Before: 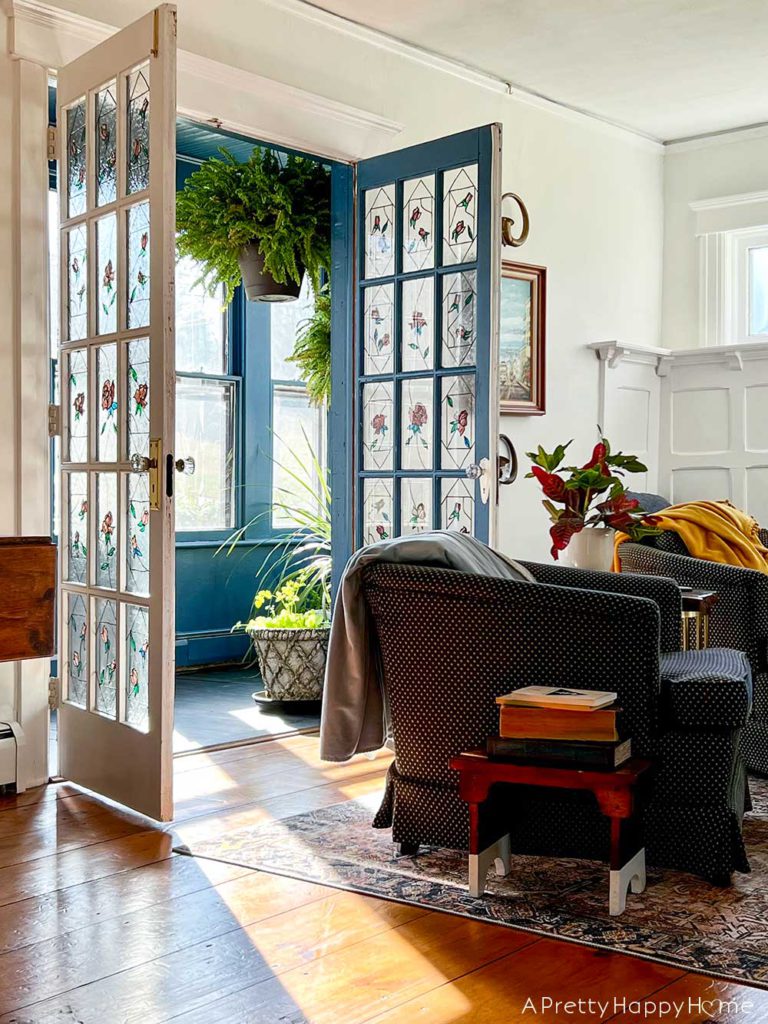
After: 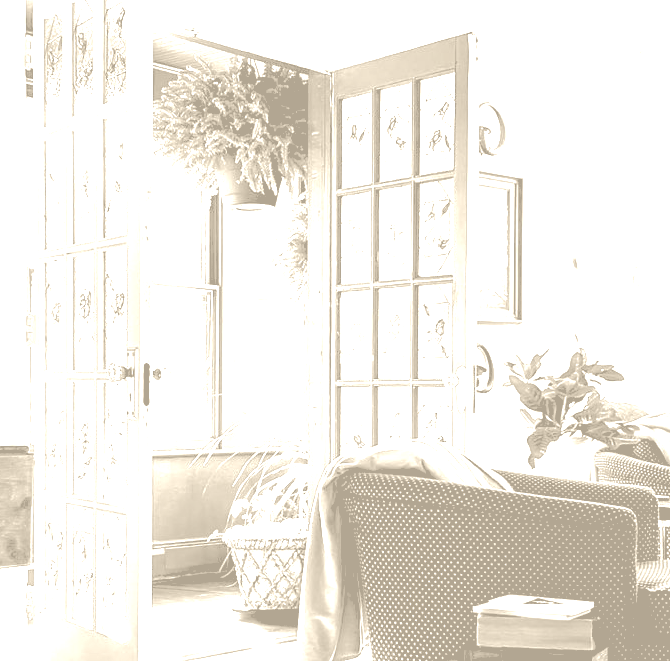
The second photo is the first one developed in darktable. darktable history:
levels: levels [0.026, 0.507, 0.987]
color balance rgb: perceptual saturation grading › global saturation 20%, global vibrance 20%
contrast brightness saturation: contrast 1, brightness 1, saturation 1
crop: left 3.015%, top 8.969%, right 9.647%, bottom 26.457%
rgb levels: levels [[0.01, 0.419, 0.839], [0, 0.5, 1], [0, 0.5, 1]]
colorize: hue 36°, saturation 71%, lightness 80.79%
